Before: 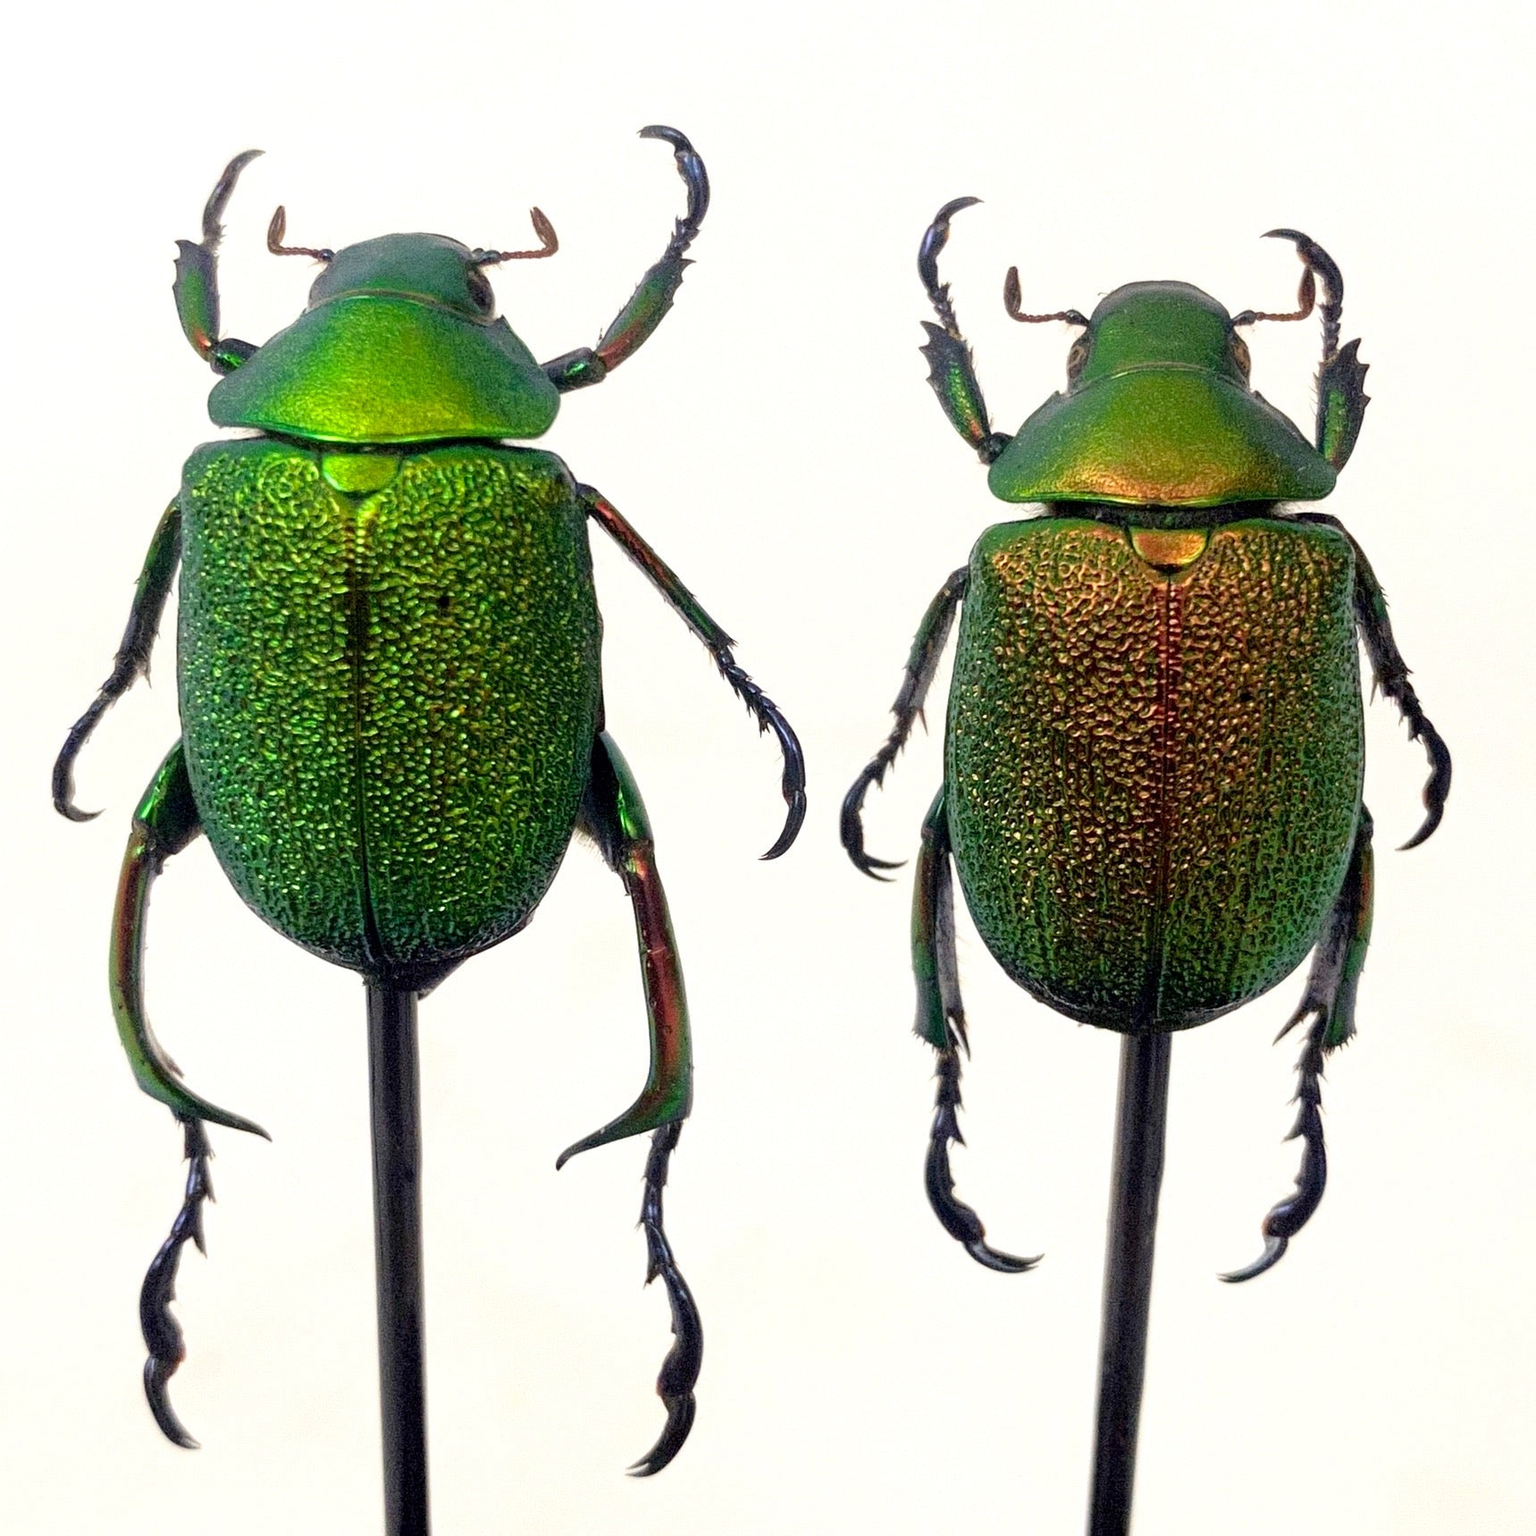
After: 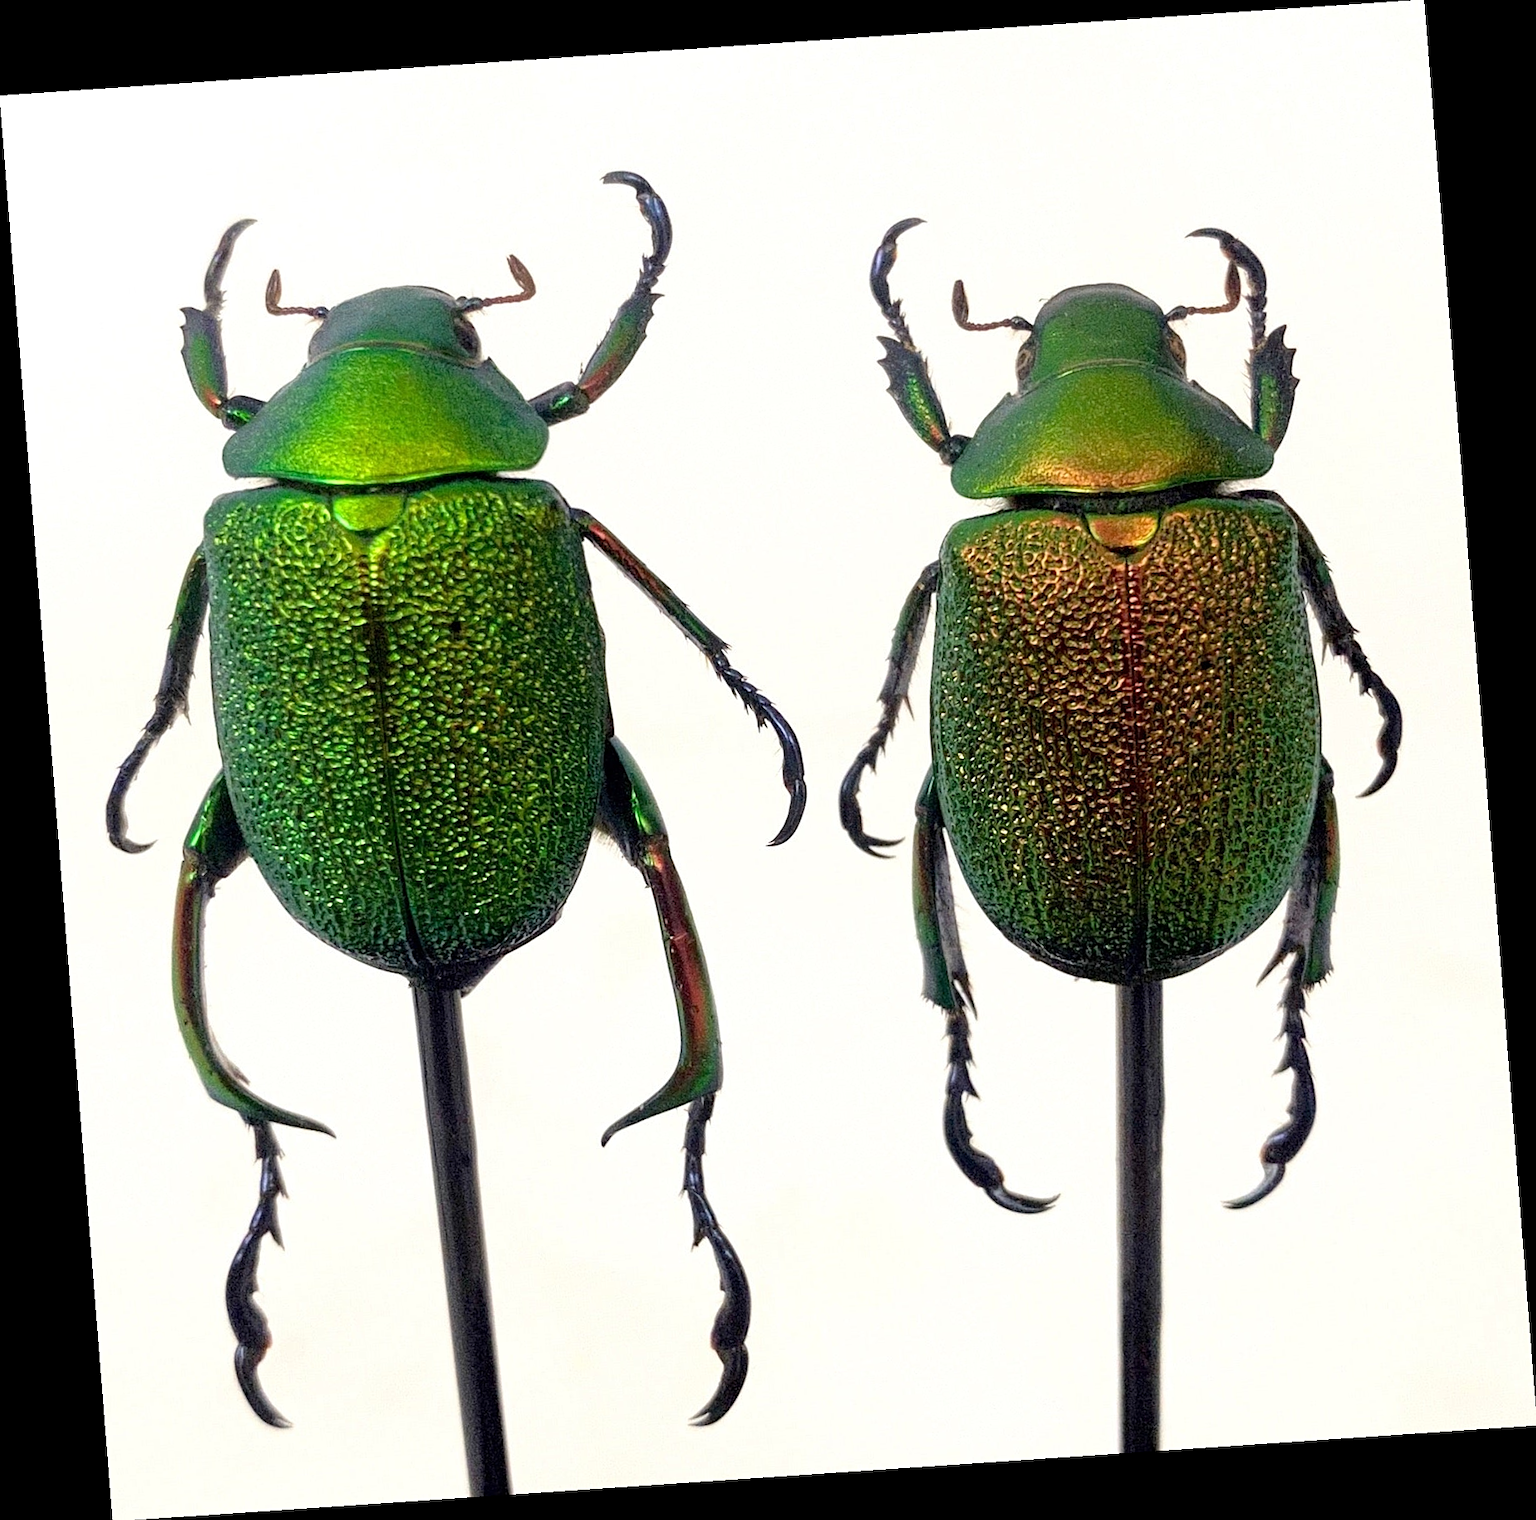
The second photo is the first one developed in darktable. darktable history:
rotate and perspective: rotation -4.2°, shear 0.006, automatic cropping off
sharpen: amount 0.2
